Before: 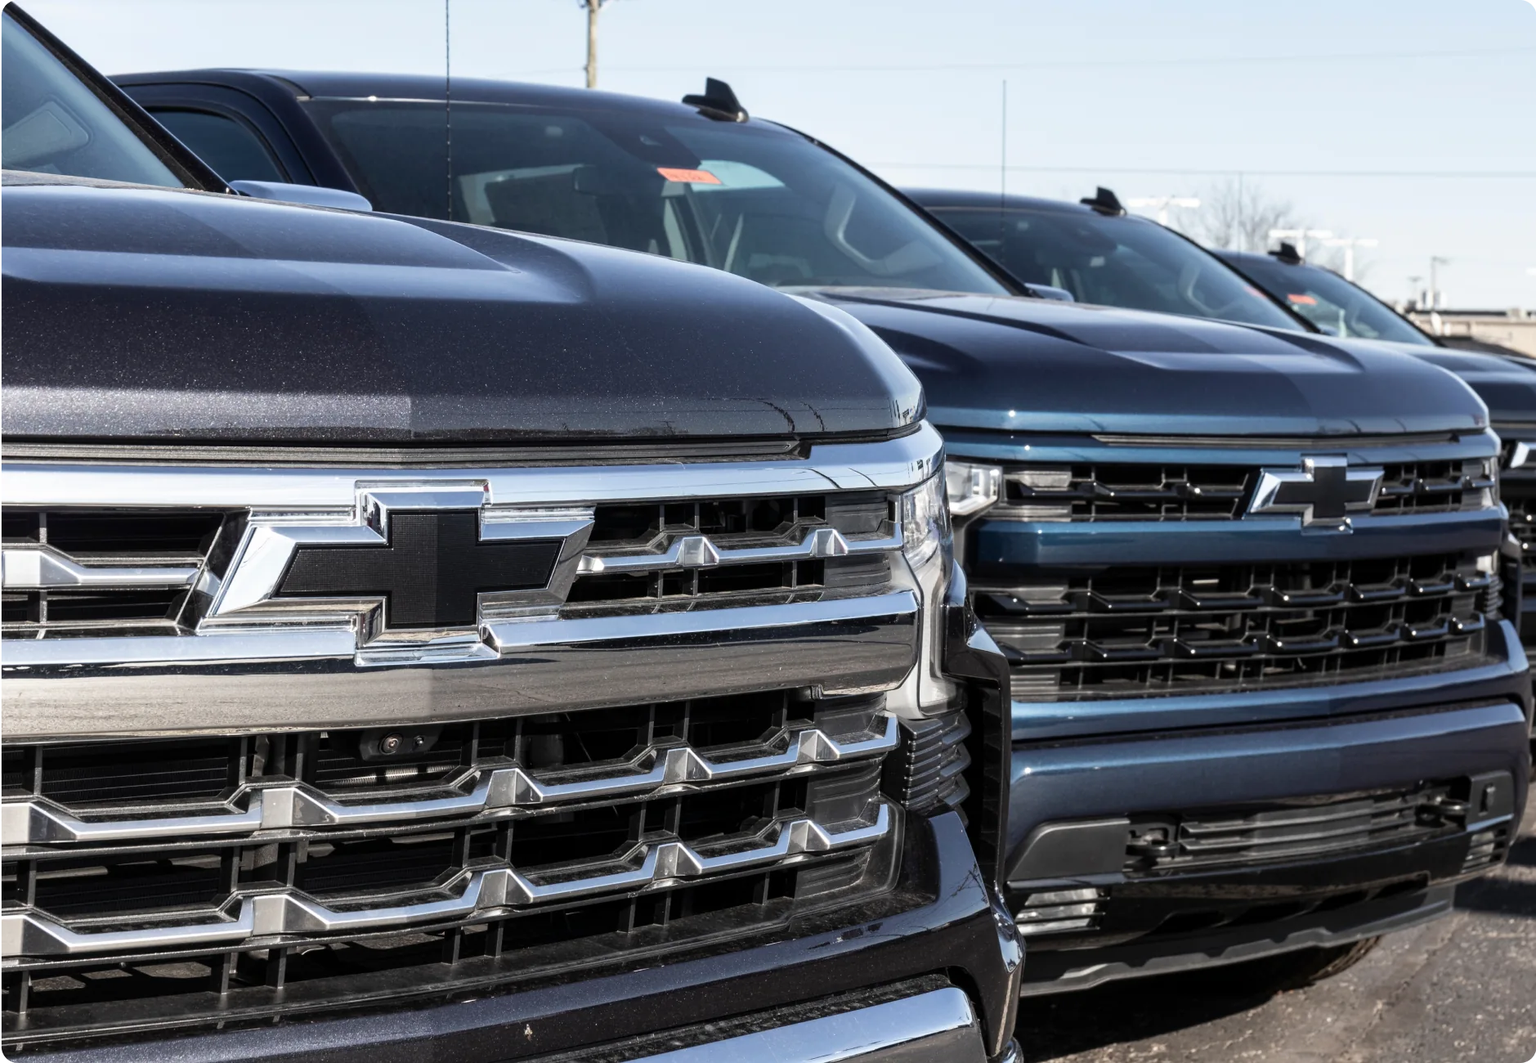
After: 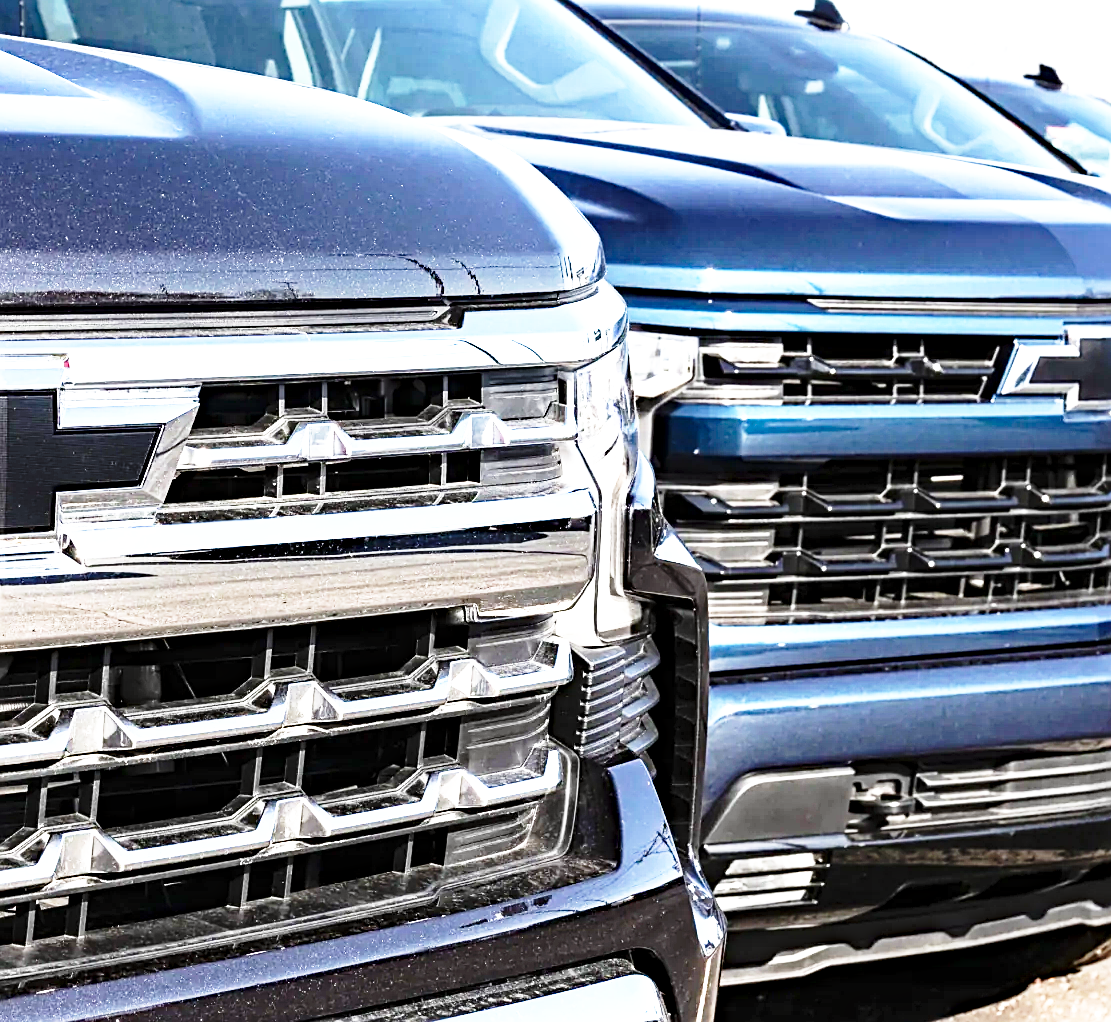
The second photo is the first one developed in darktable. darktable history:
sharpen: on, module defaults
base curve: curves: ch0 [(0, 0) (0.026, 0.03) (0.109, 0.232) (0.351, 0.748) (0.669, 0.968) (1, 1)], preserve colors none
tone equalizer: on, module defaults
exposure: black level correction 0, exposure 1.4 EV, compensate highlight preservation false
crop and rotate: left 28.105%, top 17.952%, right 12.718%, bottom 3.419%
haze removal: strength 0.289, distance 0.252, compatibility mode true, adaptive false
